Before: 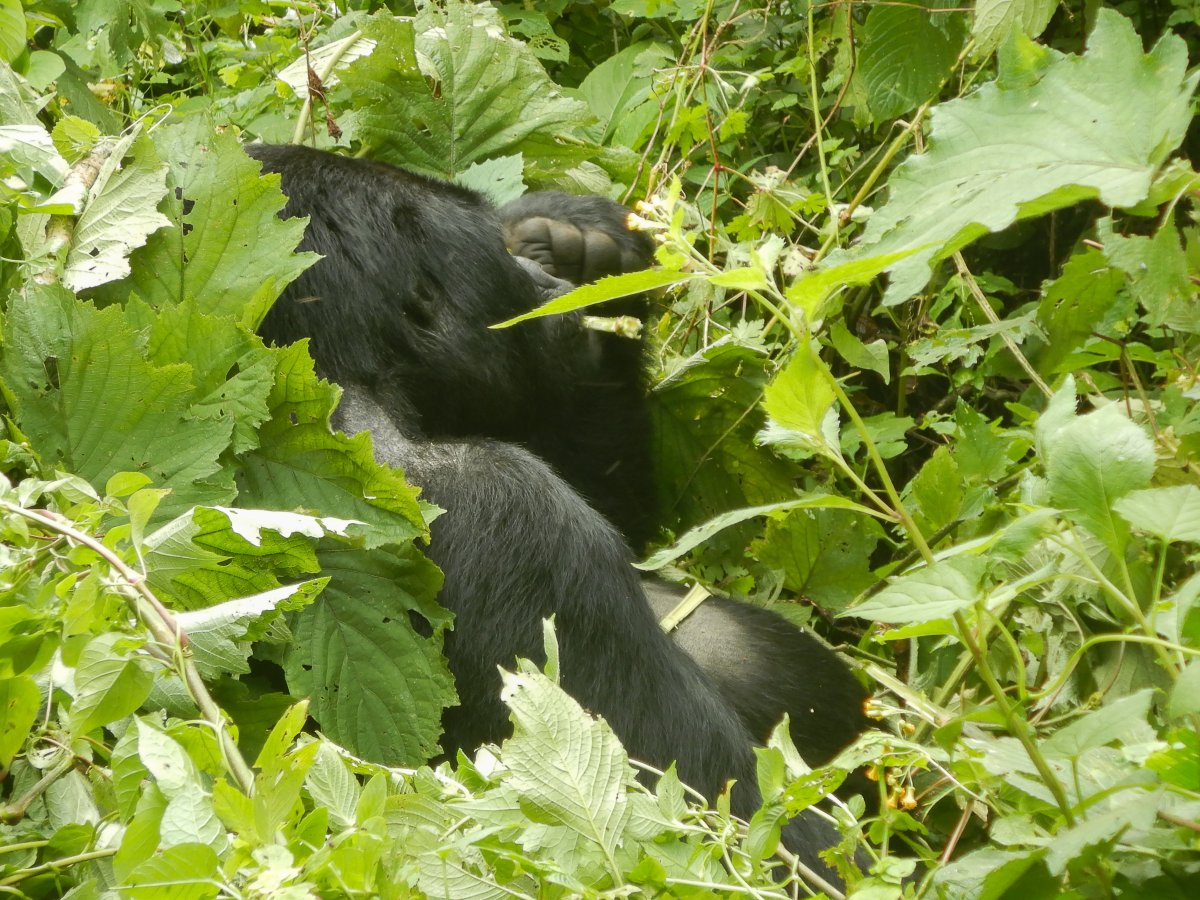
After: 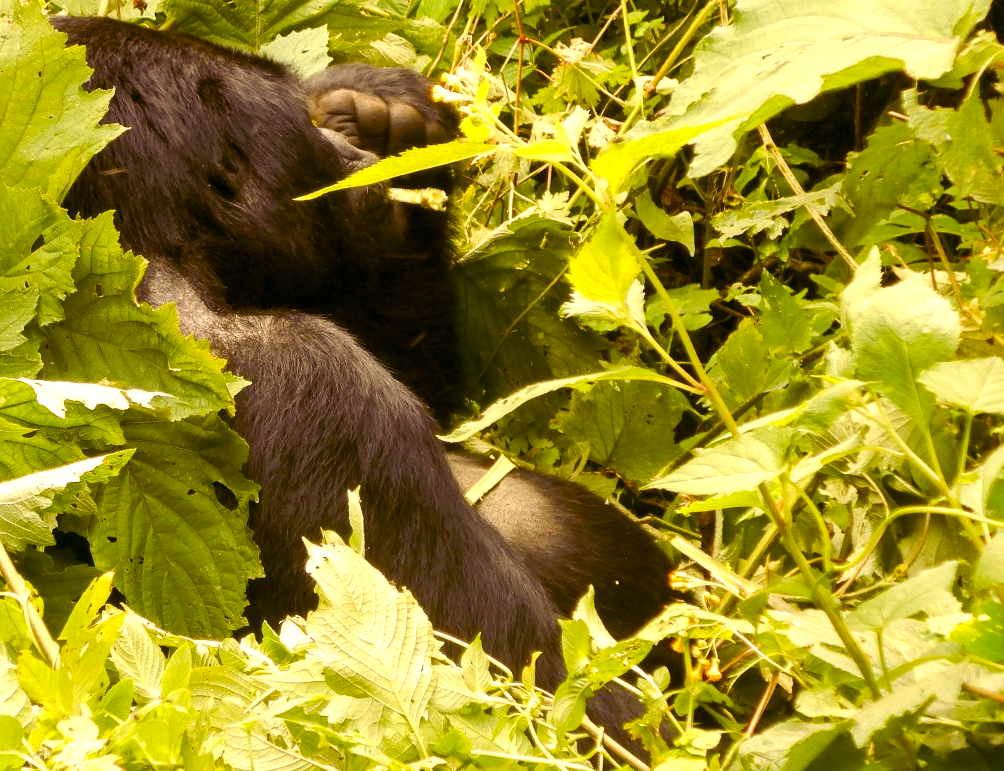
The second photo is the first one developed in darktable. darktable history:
crop: left 16.315%, top 14.246%
white balance: red 1.127, blue 0.943
color balance rgb: shadows lift › luminance -21.66%, shadows lift › chroma 8.98%, shadows lift › hue 283.37°, power › chroma 1.55%, power › hue 25.59°, highlights gain › luminance 6.08%, highlights gain › chroma 2.55%, highlights gain › hue 90°, global offset › luminance -0.87%, perceptual saturation grading › global saturation 27.49%, perceptual saturation grading › highlights -28.39%, perceptual saturation grading › mid-tones 15.22%, perceptual saturation grading › shadows 33.98%, perceptual brilliance grading › highlights 10%, perceptual brilliance grading › mid-tones 5%
